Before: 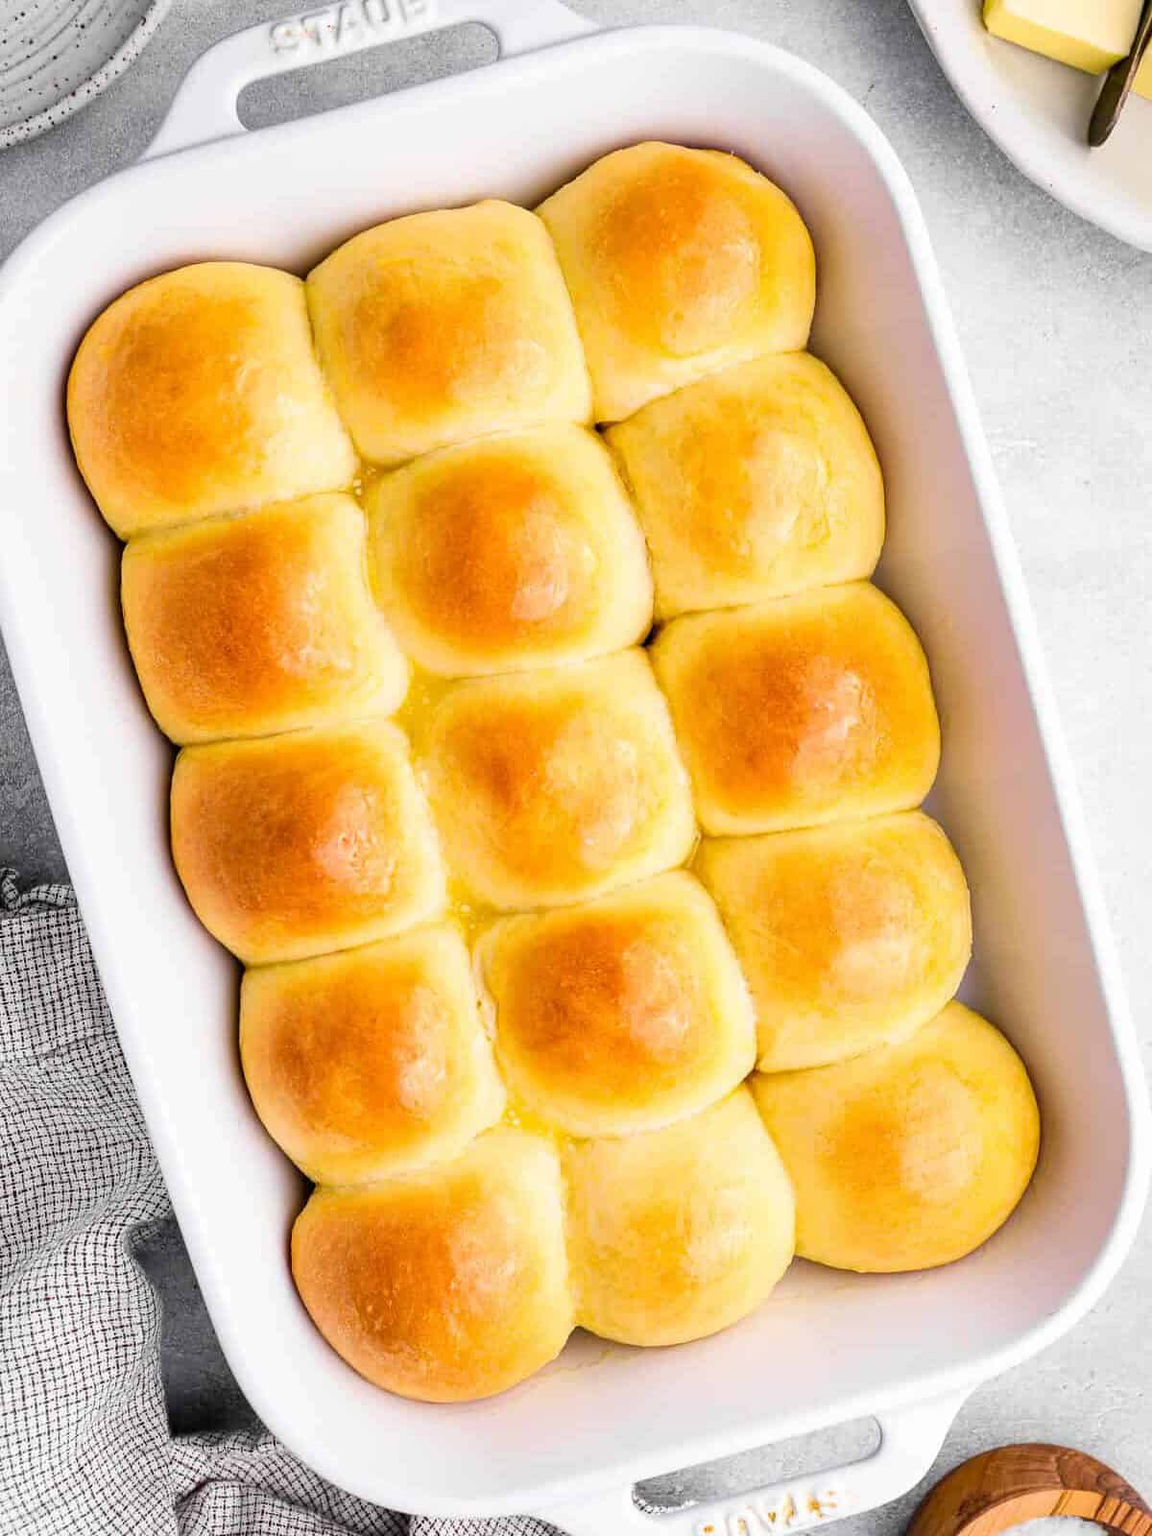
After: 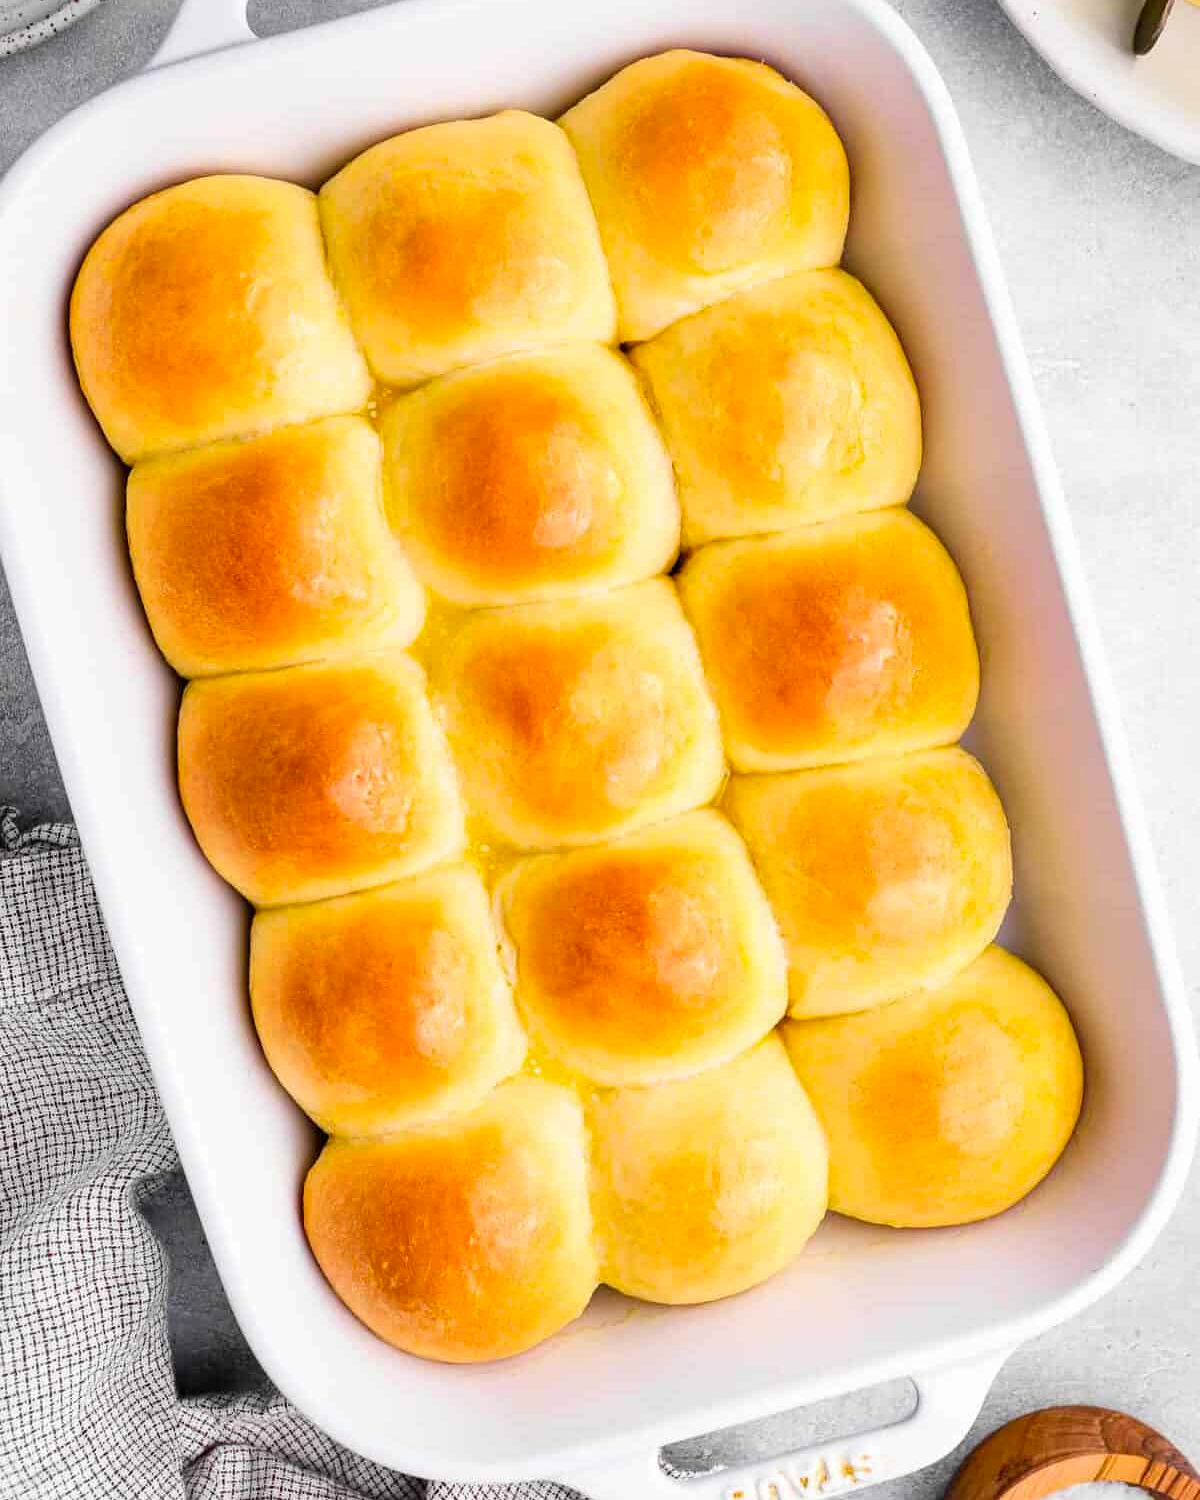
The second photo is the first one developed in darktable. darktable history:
crop and rotate: top 6.215%
color correction: highlights b* 0.037, saturation 1.14
